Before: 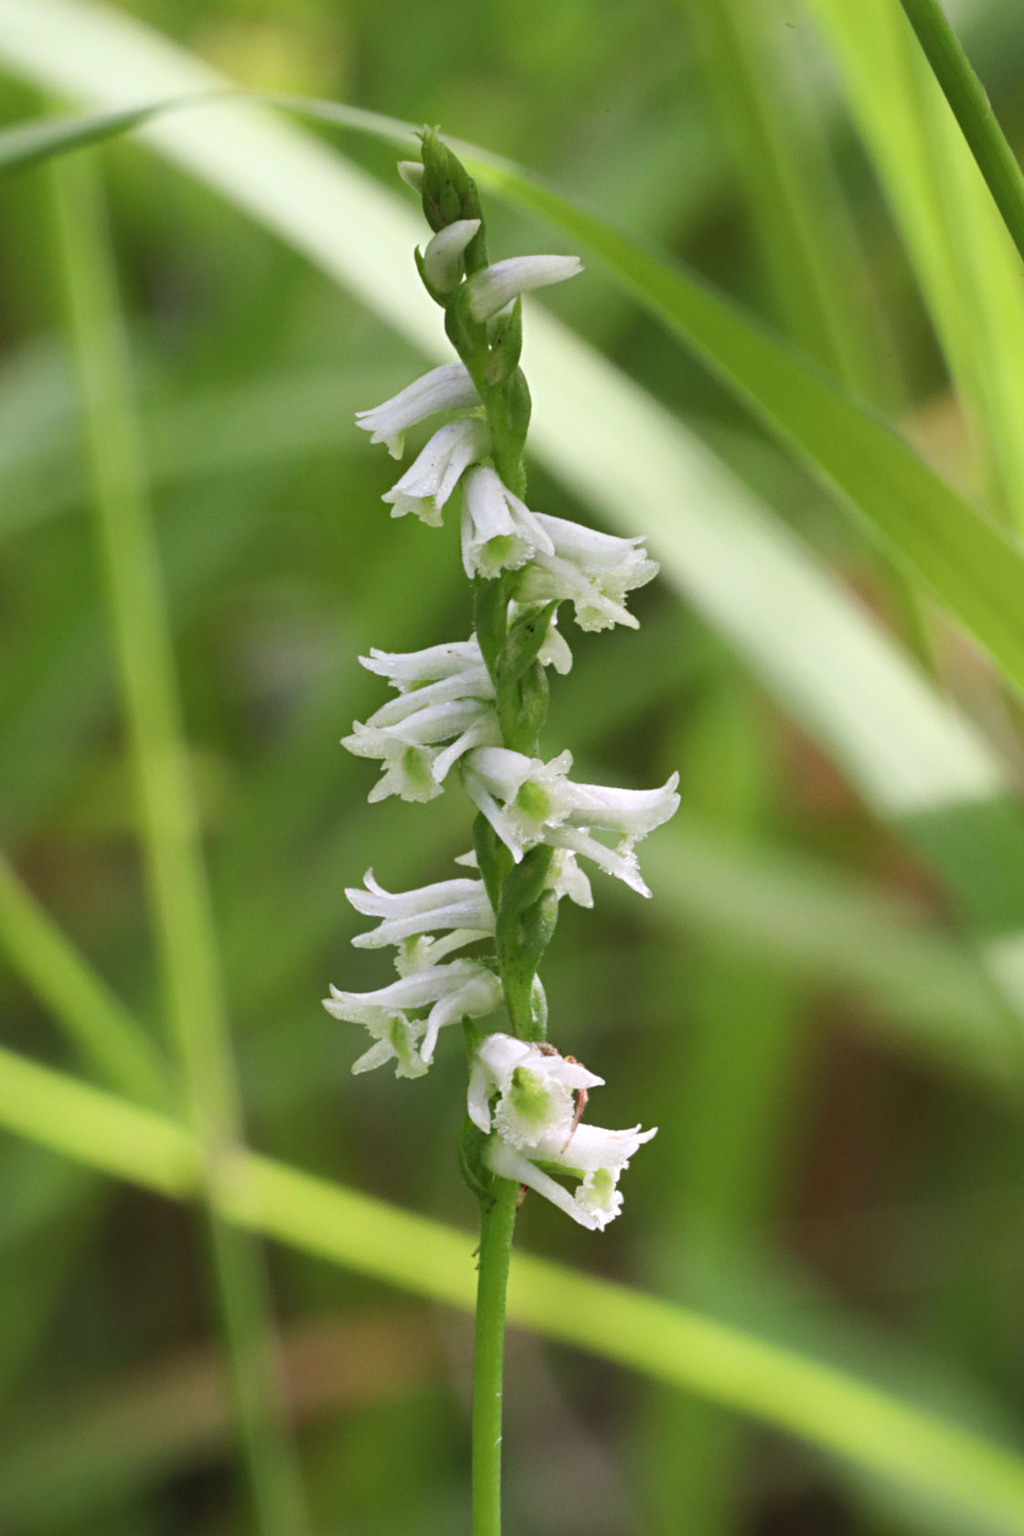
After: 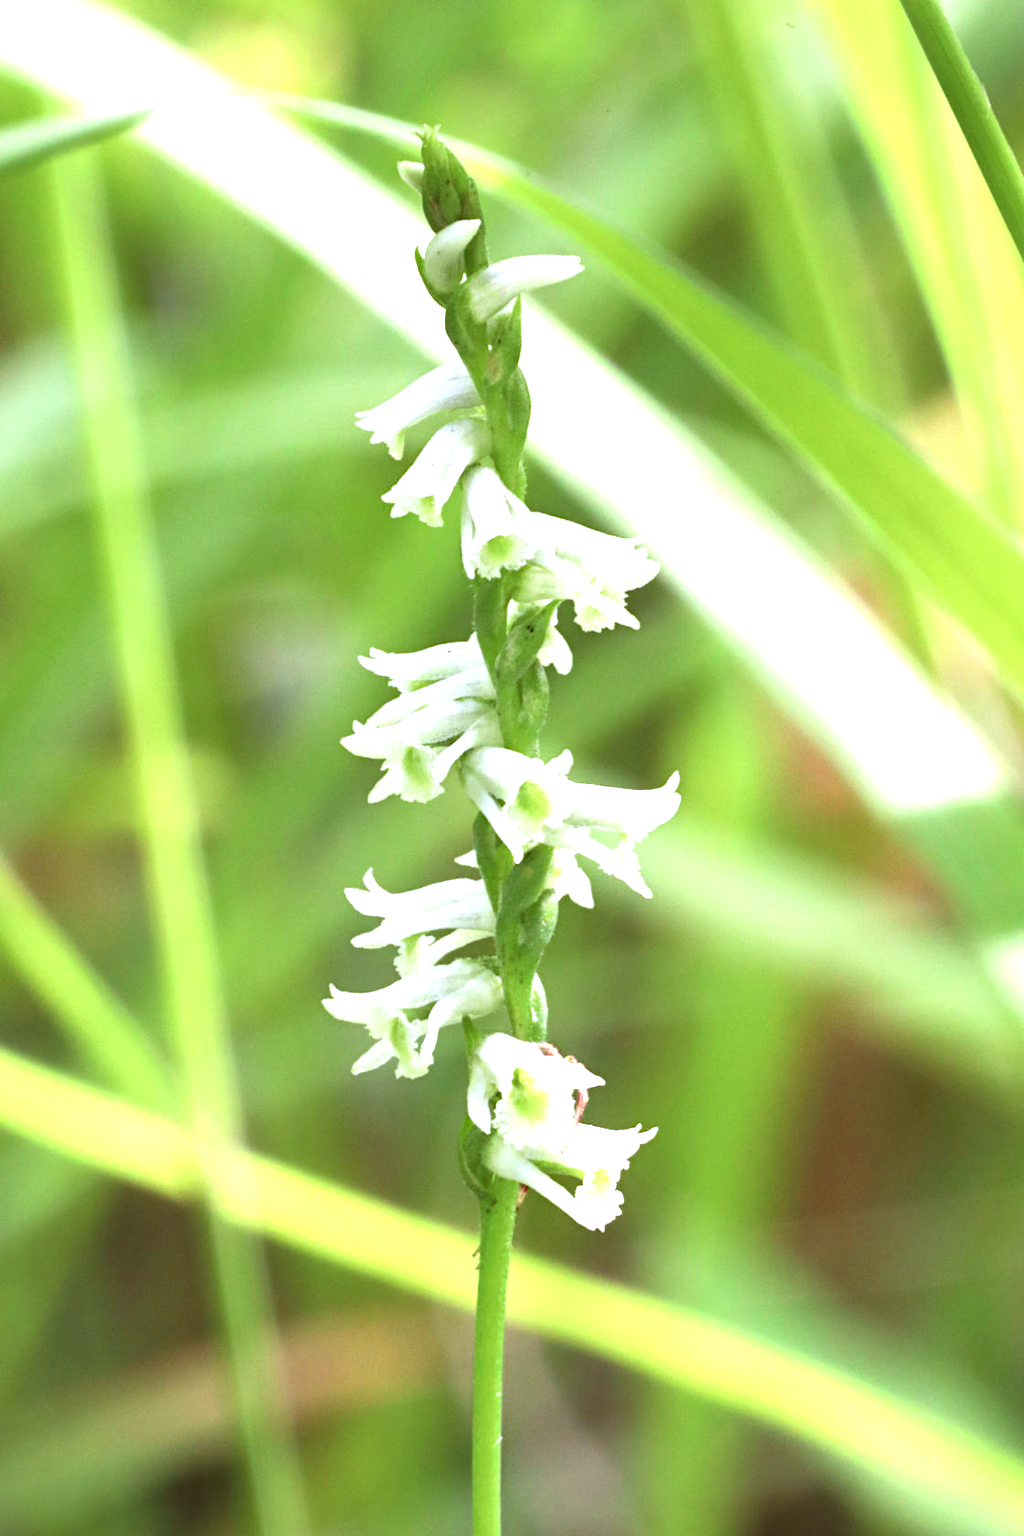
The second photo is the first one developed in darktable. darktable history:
color correction: highlights a* -3.28, highlights b* -6.24, shadows a* 3.1, shadows b* 5.19
exposure: black level correction 0.001, exposure 1.398 EV, compensate exposure bias true, compensate highlight preservation false
